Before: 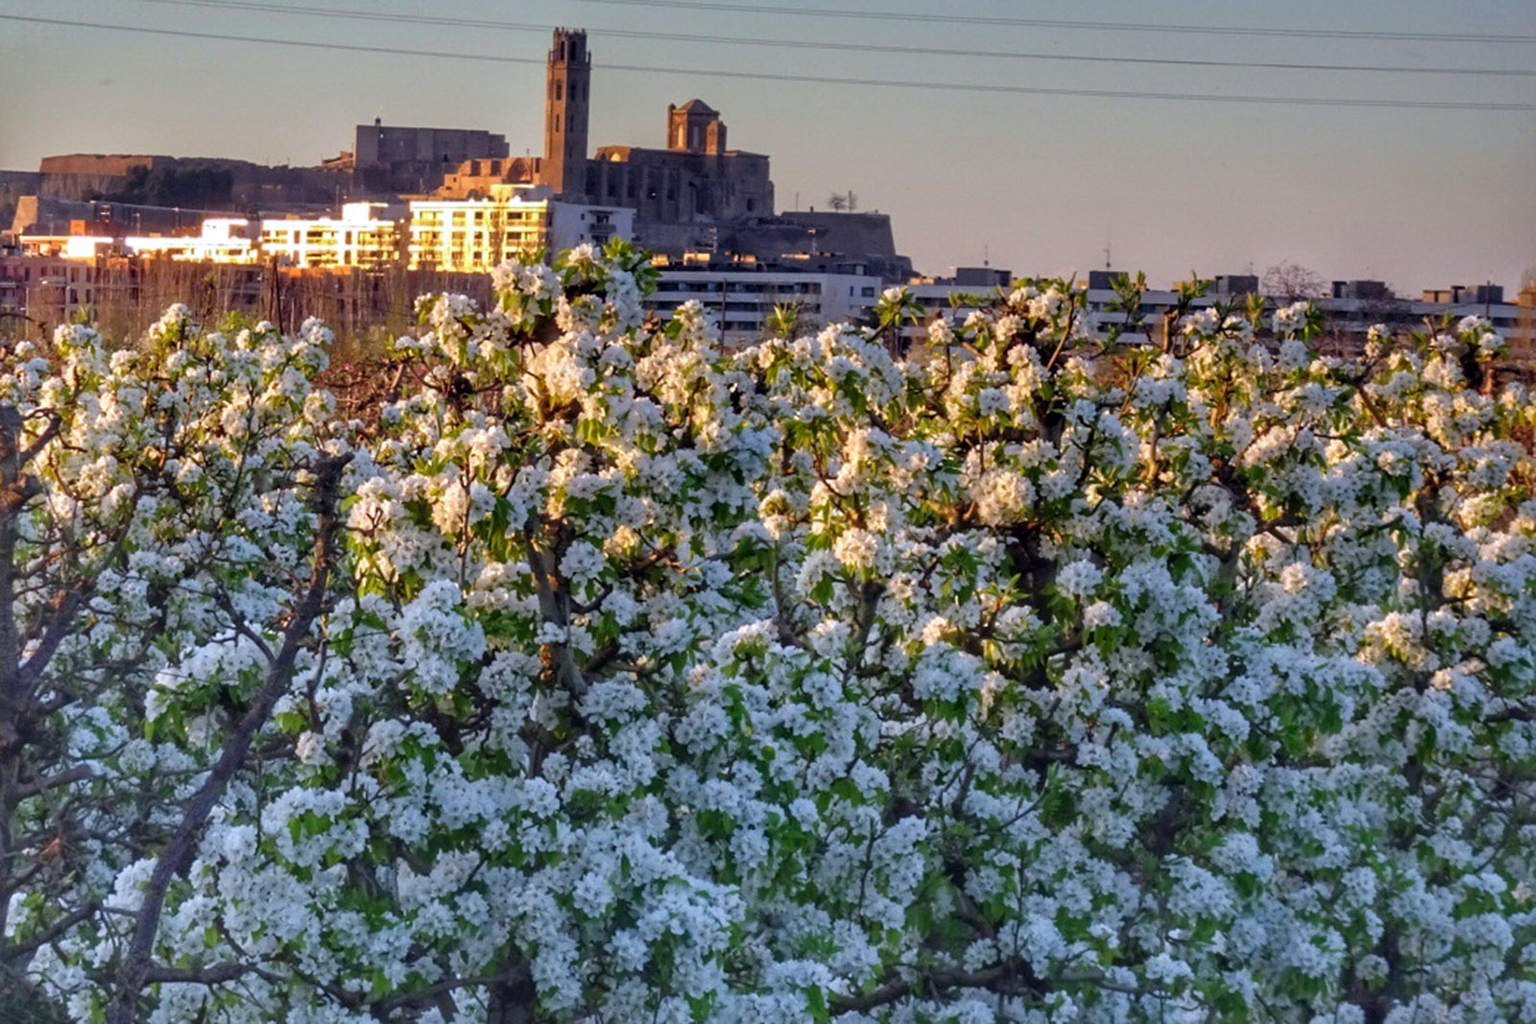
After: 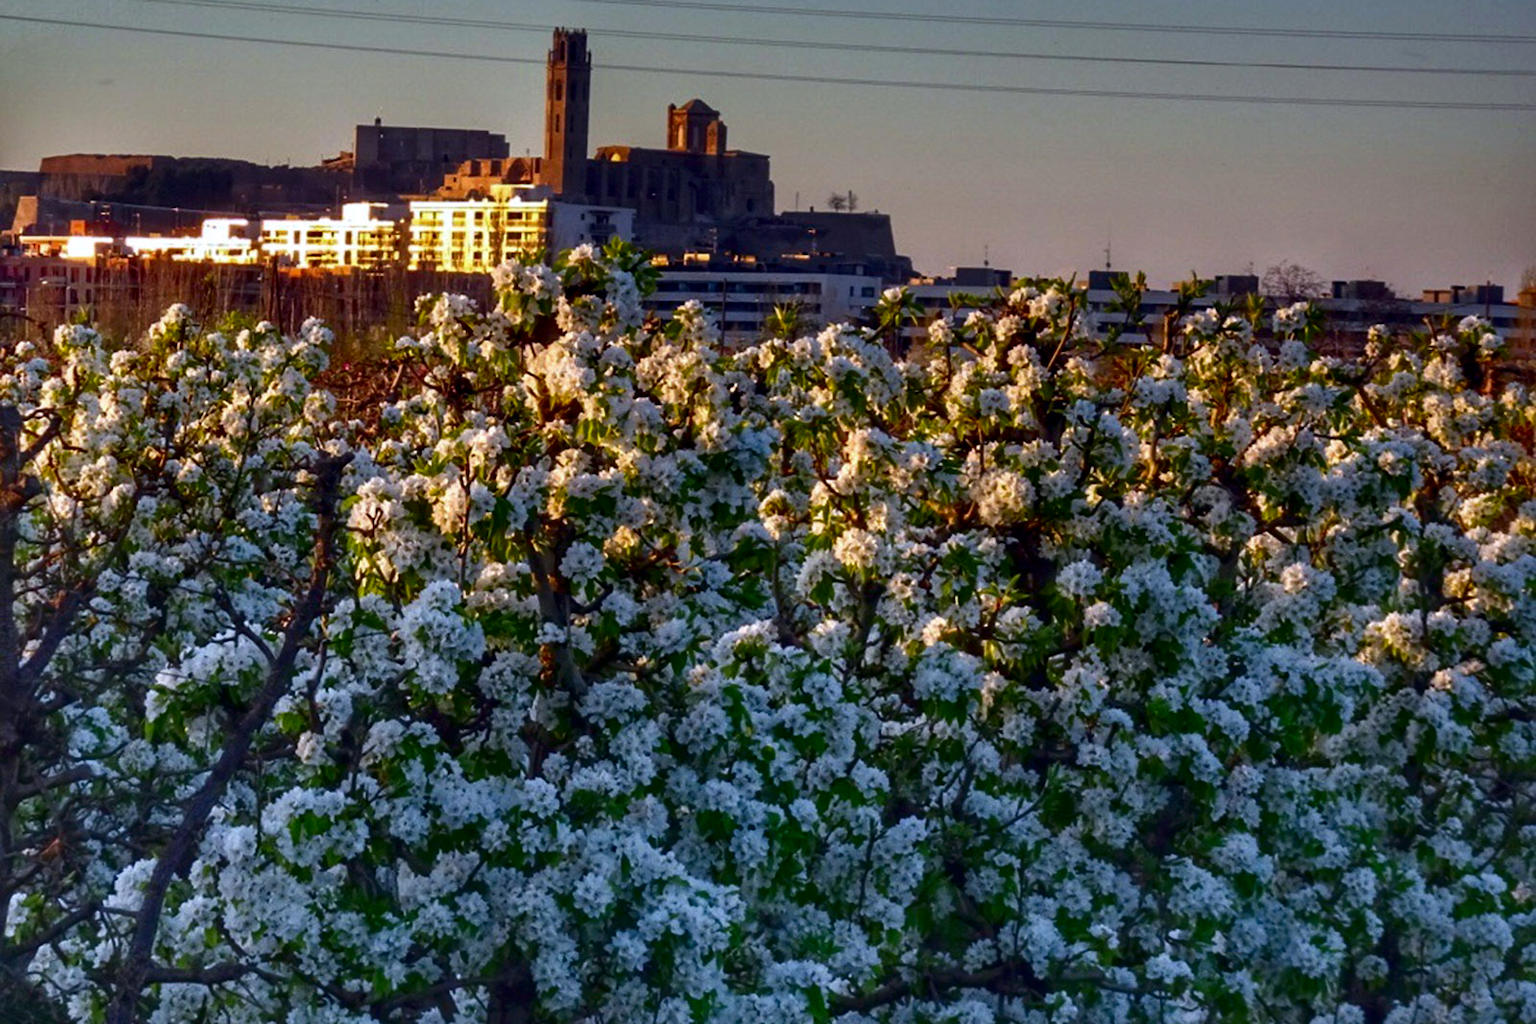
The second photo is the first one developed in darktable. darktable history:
contrast brightness saturation: contrast 0.1, brightness -0.255, saturation 0.14
